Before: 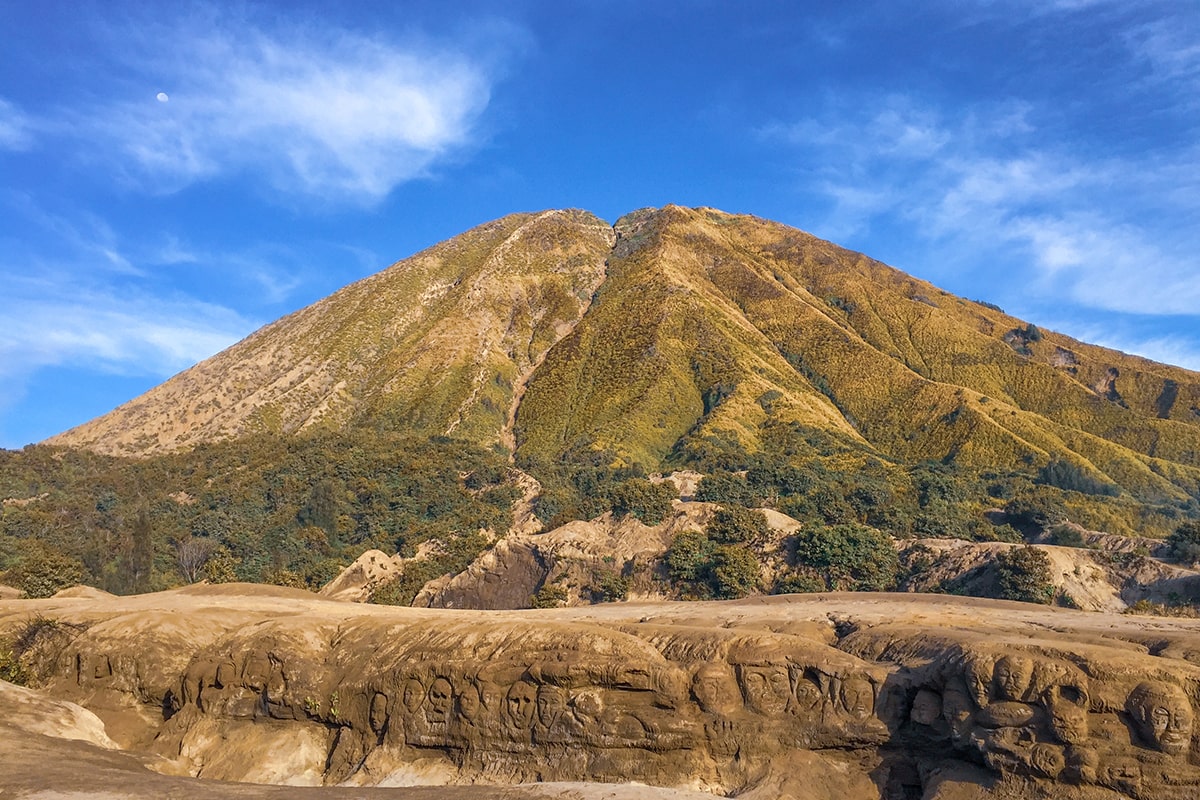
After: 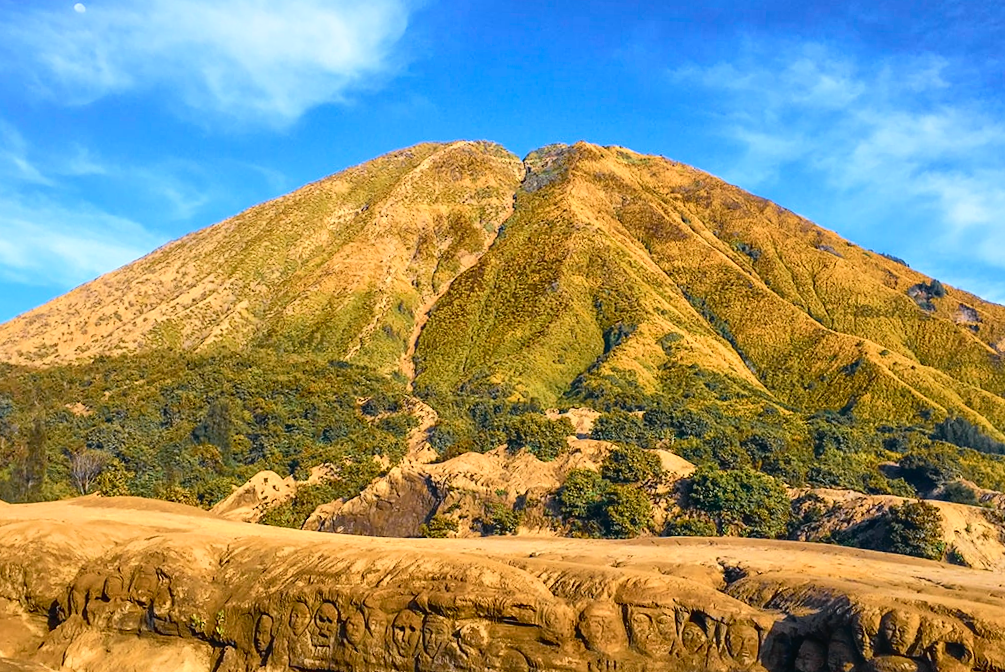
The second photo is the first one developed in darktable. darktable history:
tone curve: curves: ch0 [(0, 0.021) (0.148, 0.076) (0.232, 0.191) (0.398, 0.423) (0.572, 0.672) (0.705, 0.812) (0.877, 0.931) (0.99, 0.987)]; ch1 [(0, 0) (0.377, 0.325) (0.493, 0.486) (0.508, 0.502) (0.515, 0.514) (0.554, 0.586) (0.623, 0.658) (0.701, 0.704) (0.778, 0.751) (1, 1)]; ch2 [(0, 0) (0.431, 0.398) (0.485, 0.486) (0.495, 0.498) (0.511, 0.507) (0.58, 0.66) (0.679, 0.757) (0.749, 0.829) (1, 0.991)], color space Lab, independent channels, preserve colors none
crop and rotate: angle -2.98°, left 5.091%, top 5.209%, right 4.67%, bottom 4.282%
